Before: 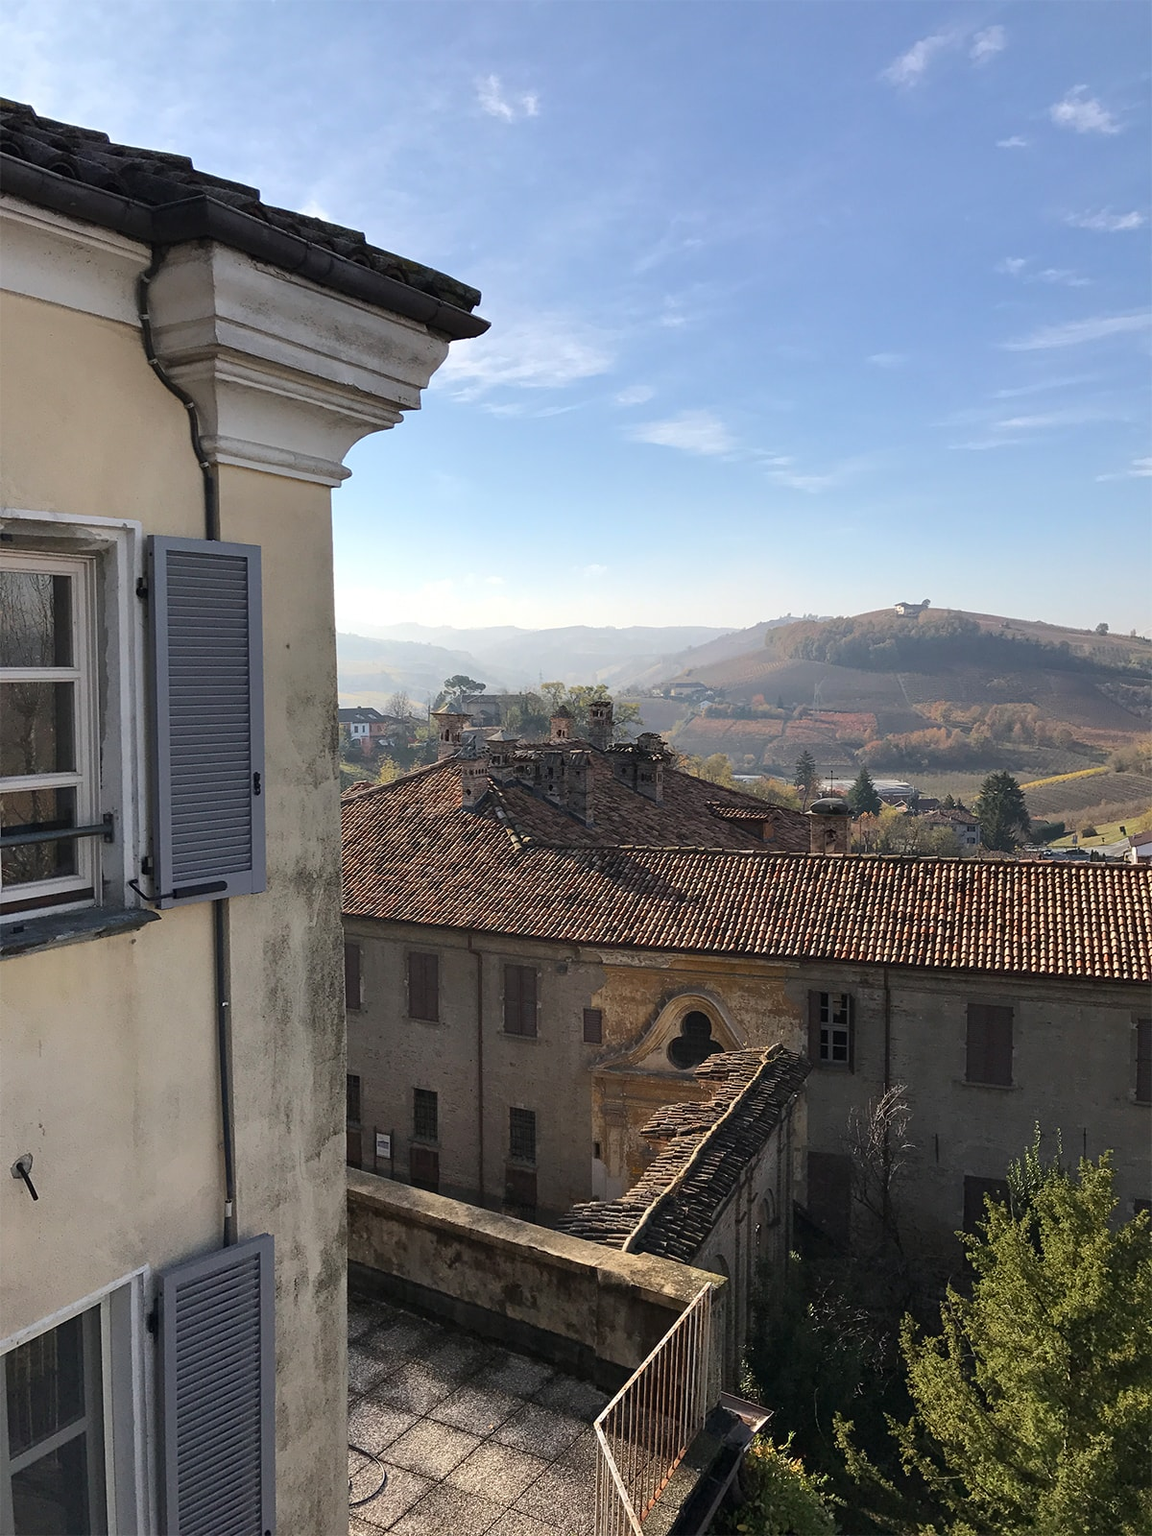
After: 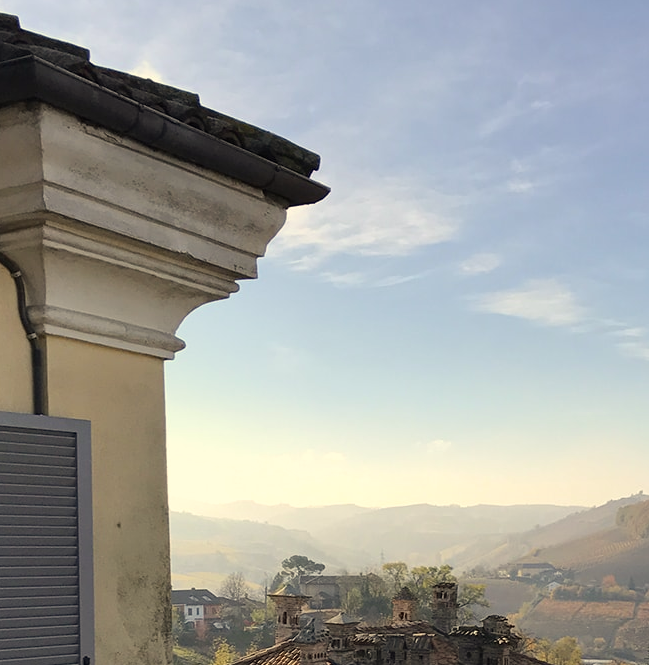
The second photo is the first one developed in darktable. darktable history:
crop: left 15.107%, top 9.305%, right 30.736%, bottom 49.103%
color correction: highlights a* 1.46, highlights b* 17.65
